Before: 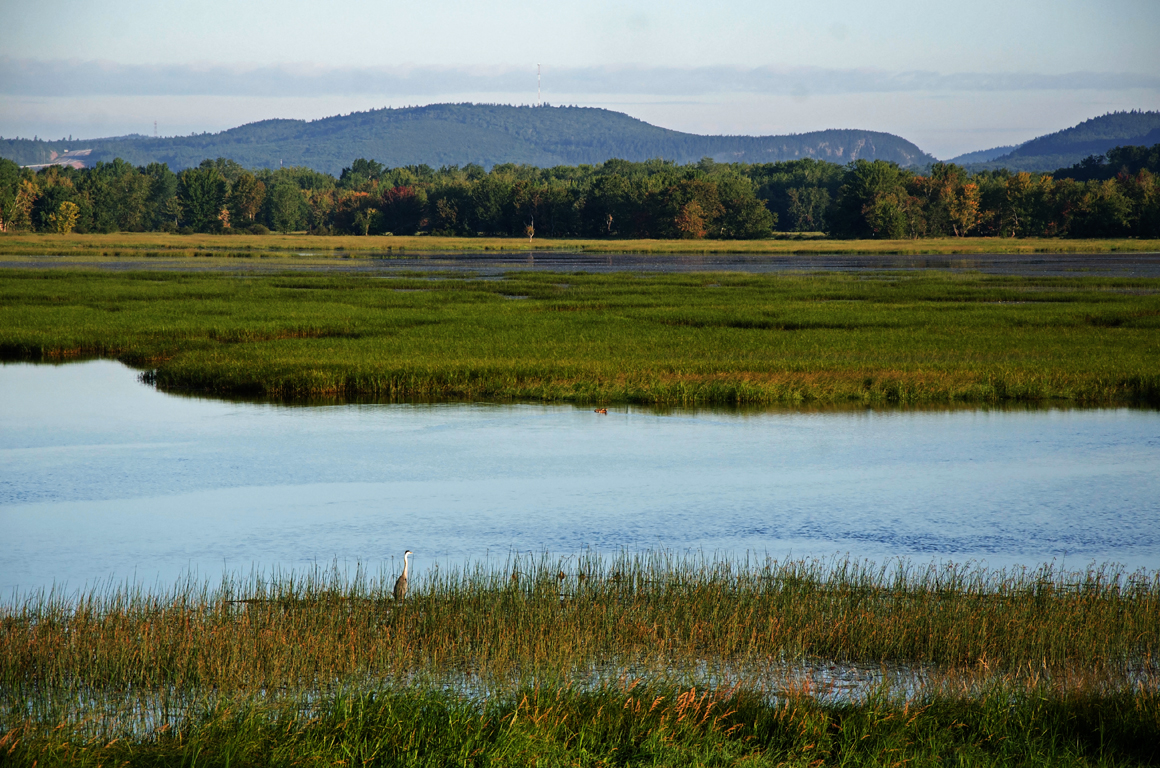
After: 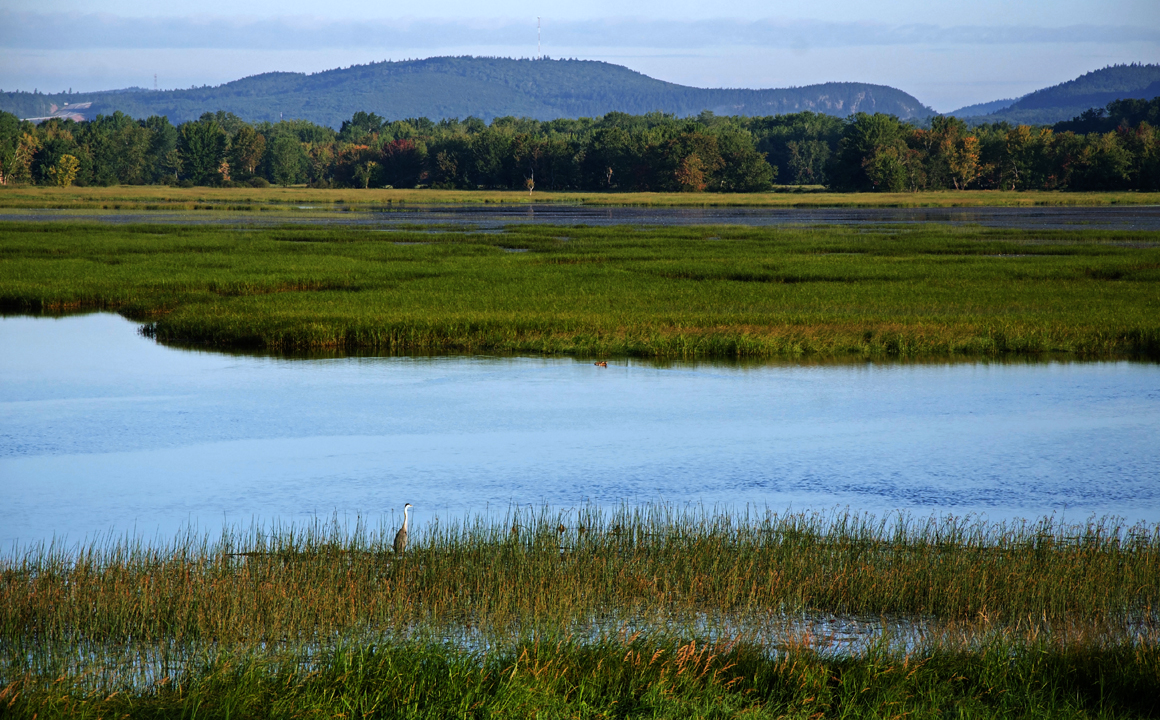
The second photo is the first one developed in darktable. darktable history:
white balance: red 0.931, blue 1.11
crop and rotate: top 6.25%
